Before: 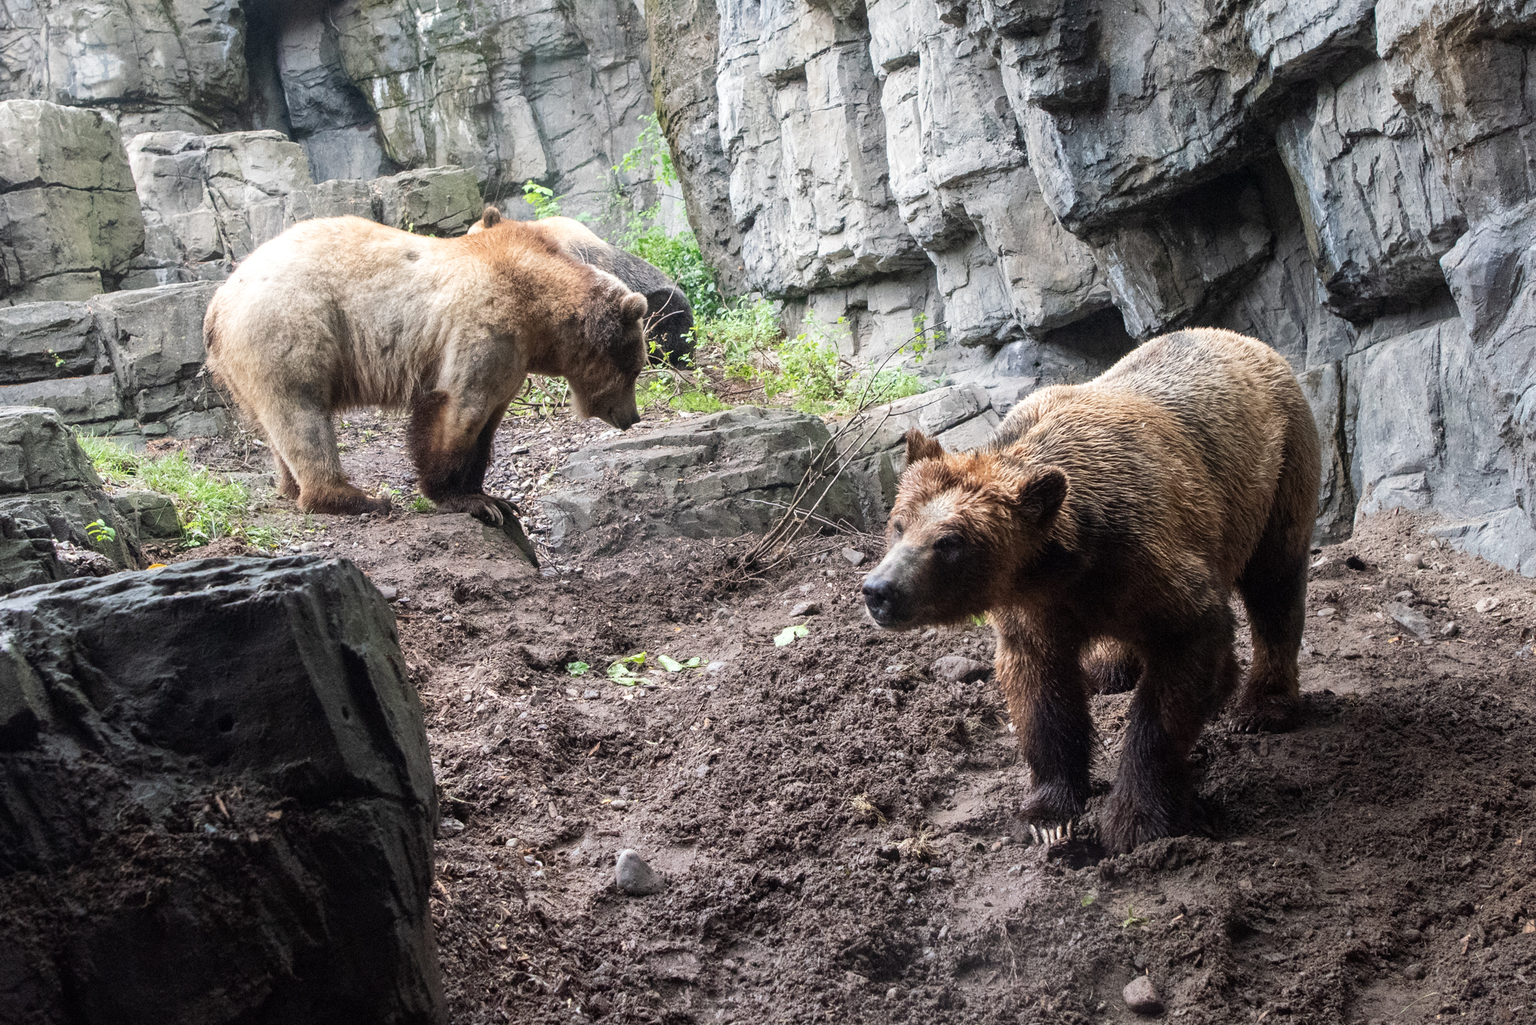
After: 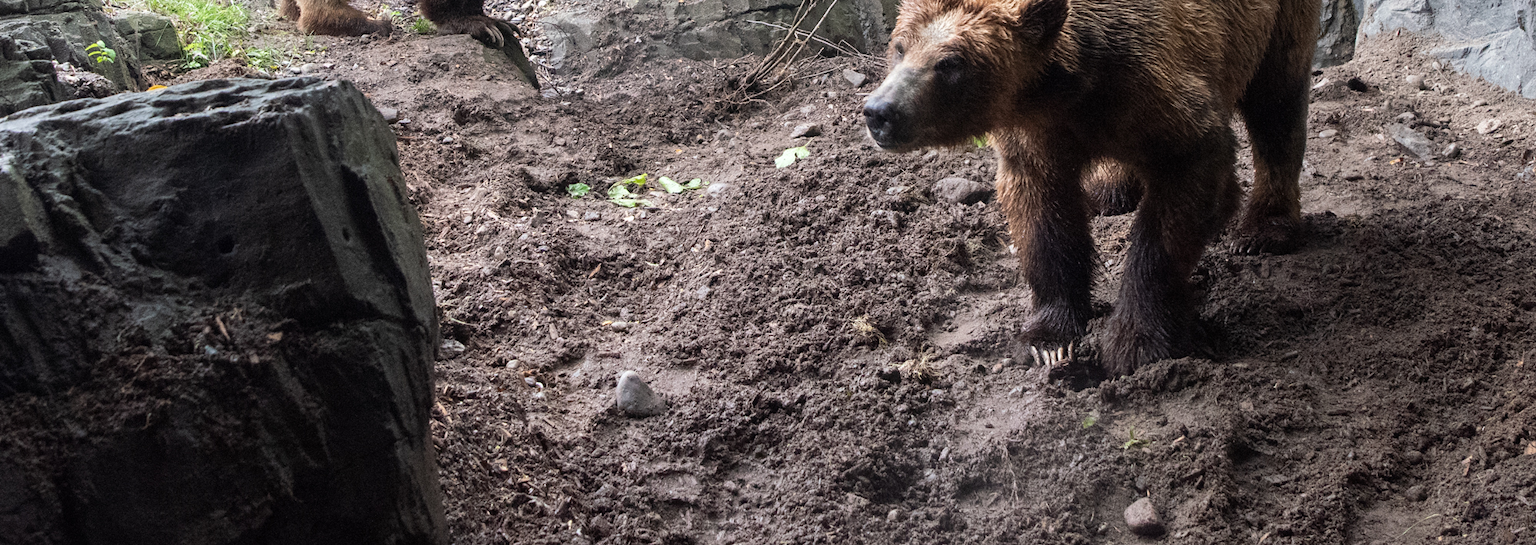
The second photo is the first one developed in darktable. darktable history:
crop and rotate: top 46.719%, right 0.065%
